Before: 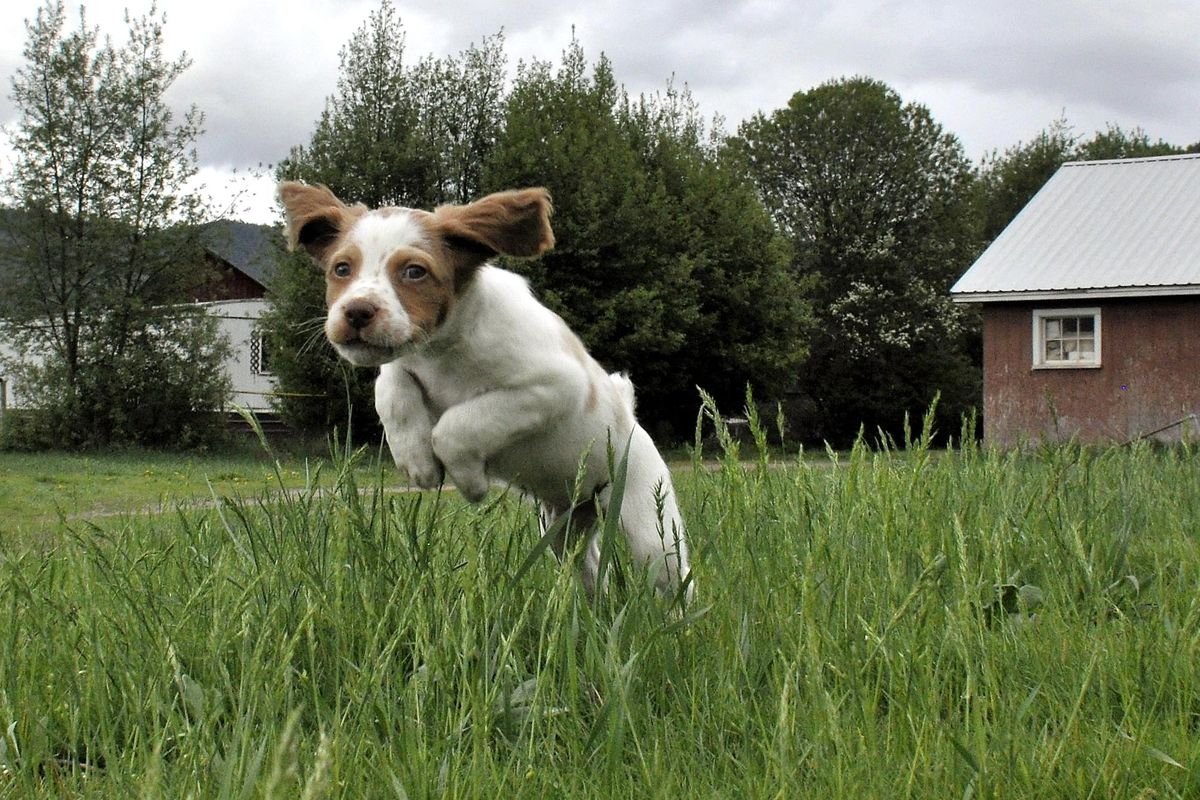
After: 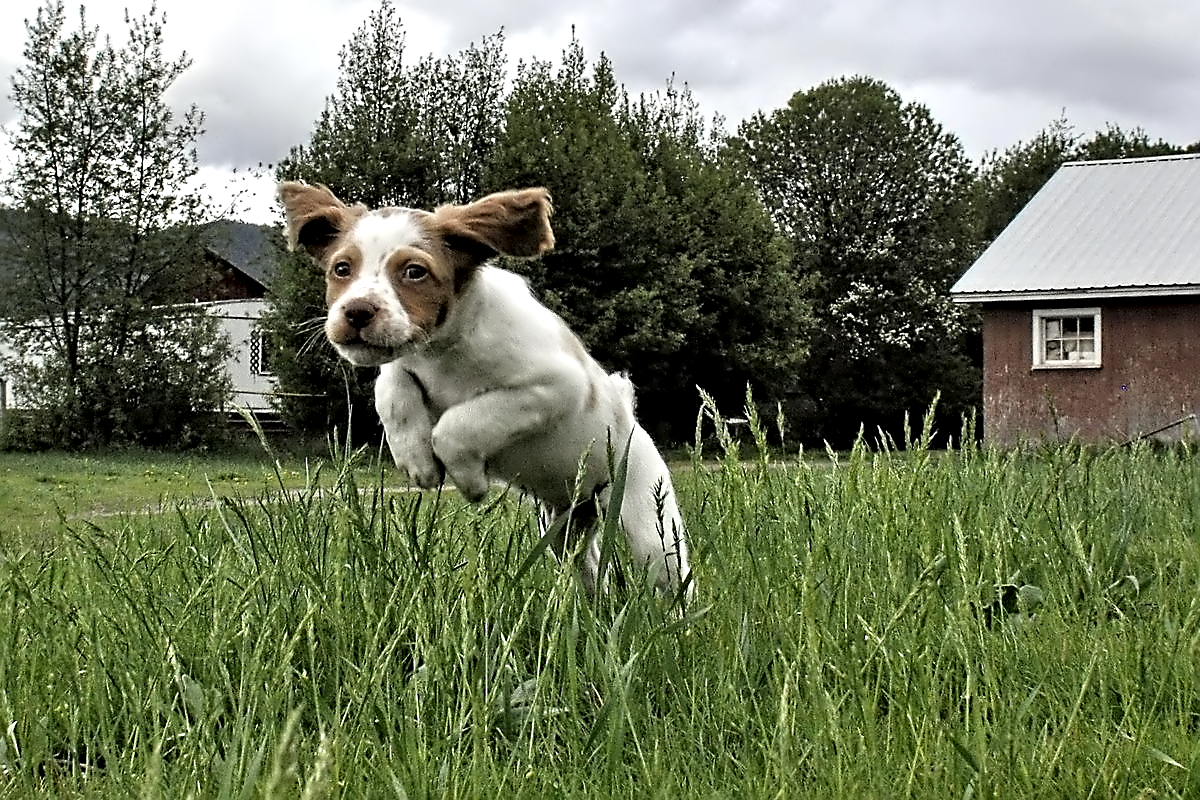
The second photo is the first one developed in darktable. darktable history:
sharpen: on, module defaults
contrast equalizer: octaves 7, y [[0.5, 0.542, 0.583, 0.625, 0.667, 0.708], [0.5 ×6], [0.5 ×6], [0, 0.033, 0.067, 0.1, 0.133, 0.167], [0, 0.05, 0.1, 0.15, 0.2, 0.25]]
